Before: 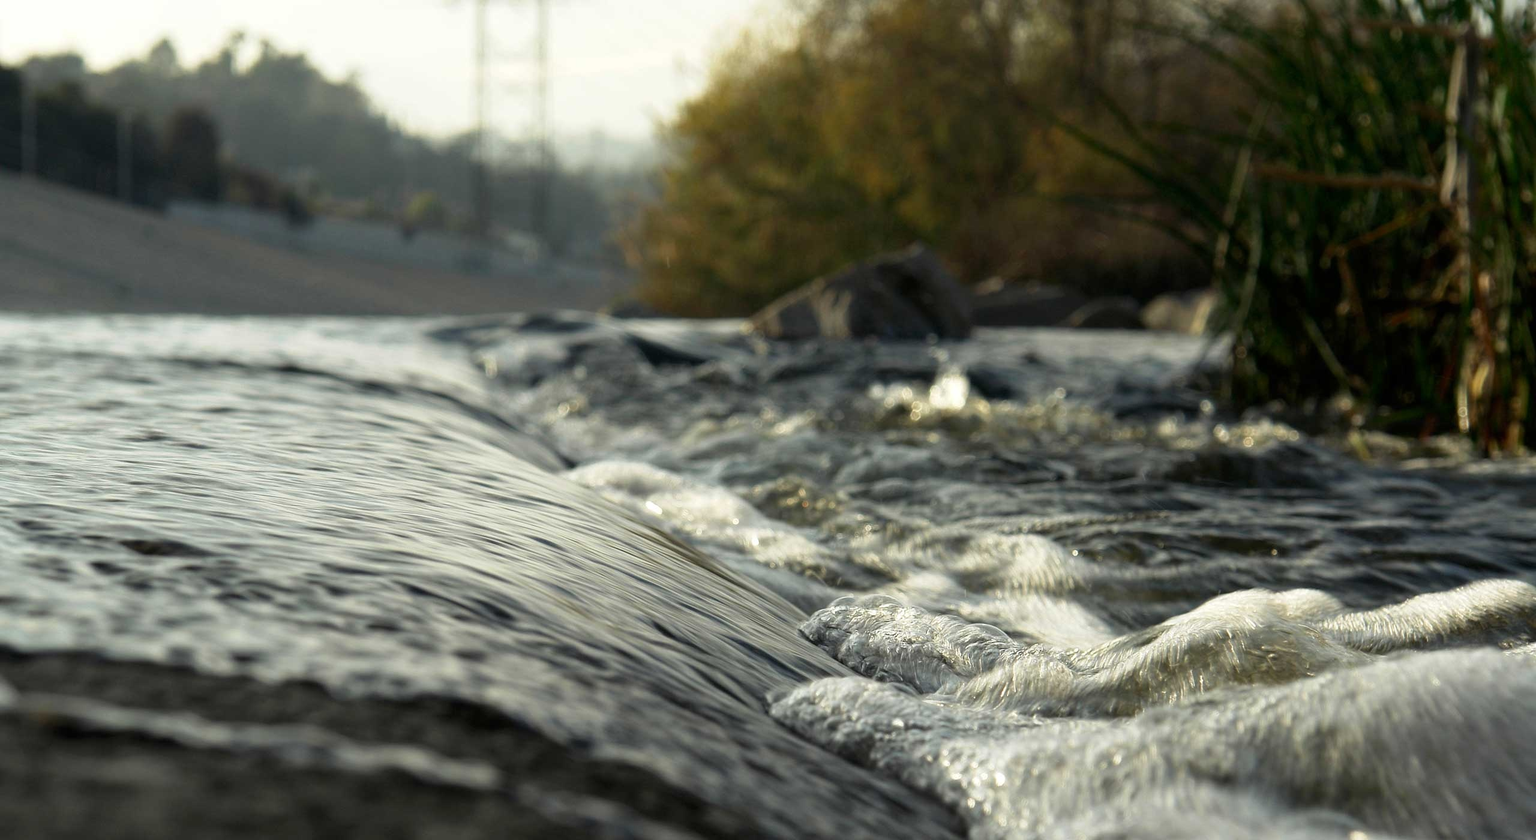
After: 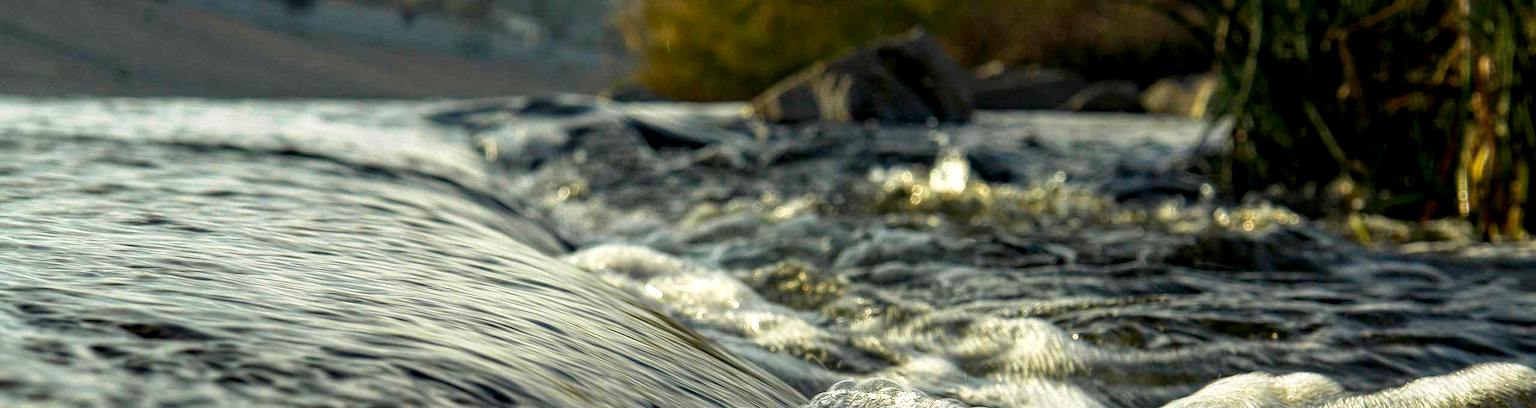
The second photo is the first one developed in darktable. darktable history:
color balance rgb: global offset › hue 171.45°, perceptual saturation grading › global saturation 30.461%, global vibrance 20%
crop and rotate: top 25.892%, bottom 25.526%
local contrast: highlights 62%, detail 143%, midtone range 0.425
haze removal: compatibility mode true, adaptive false
